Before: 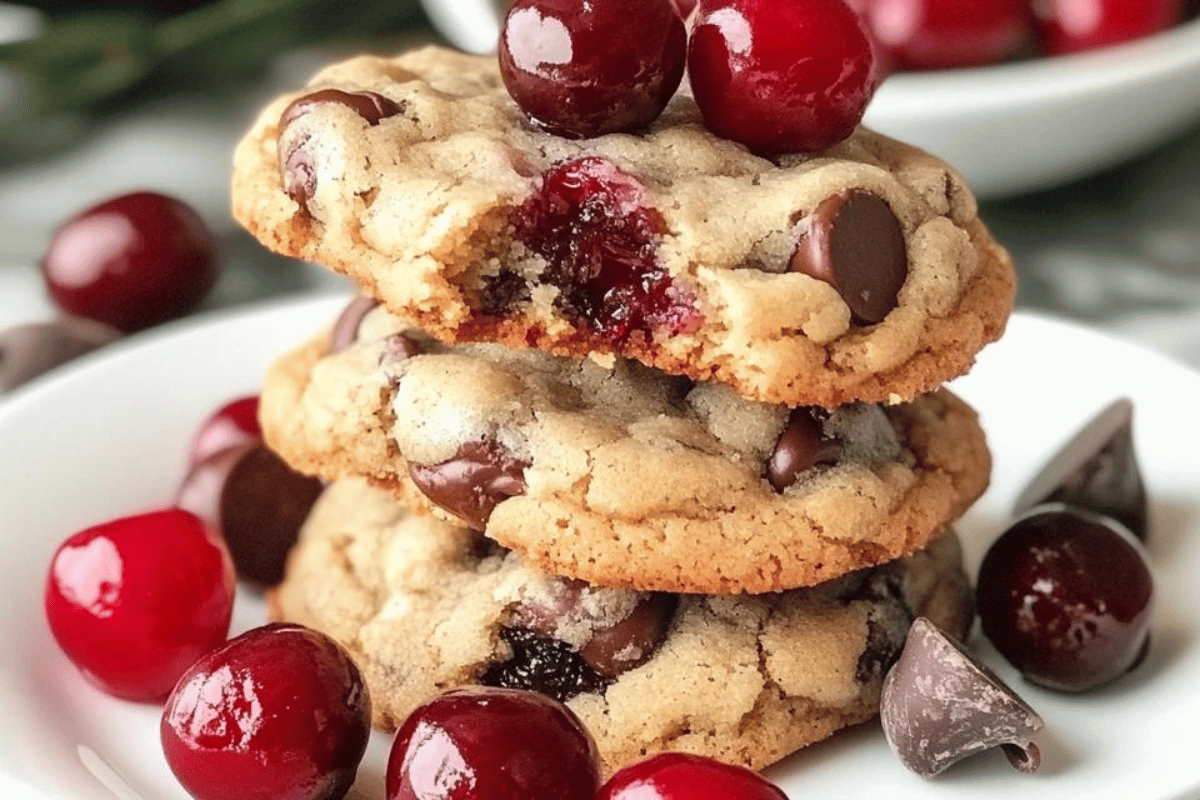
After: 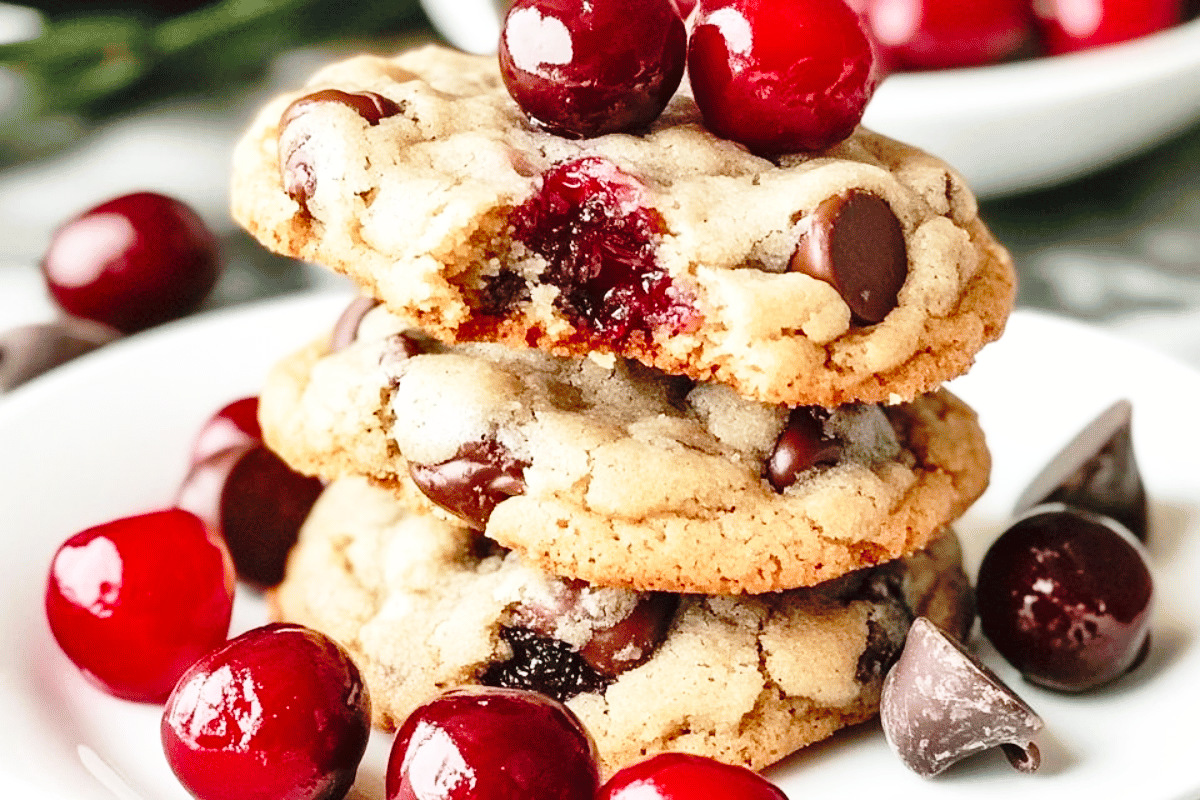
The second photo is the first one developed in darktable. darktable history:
white balance: emerald 1
base curve: curves: ch0 [(0, 0) (0.032, 0.037) (0.105, 0.228) (0.435, 0.76) (0.856, 0.983) (1, 1)], preserve colors none
shadows and highlights: low approximation 0.01, soften with gaussian
